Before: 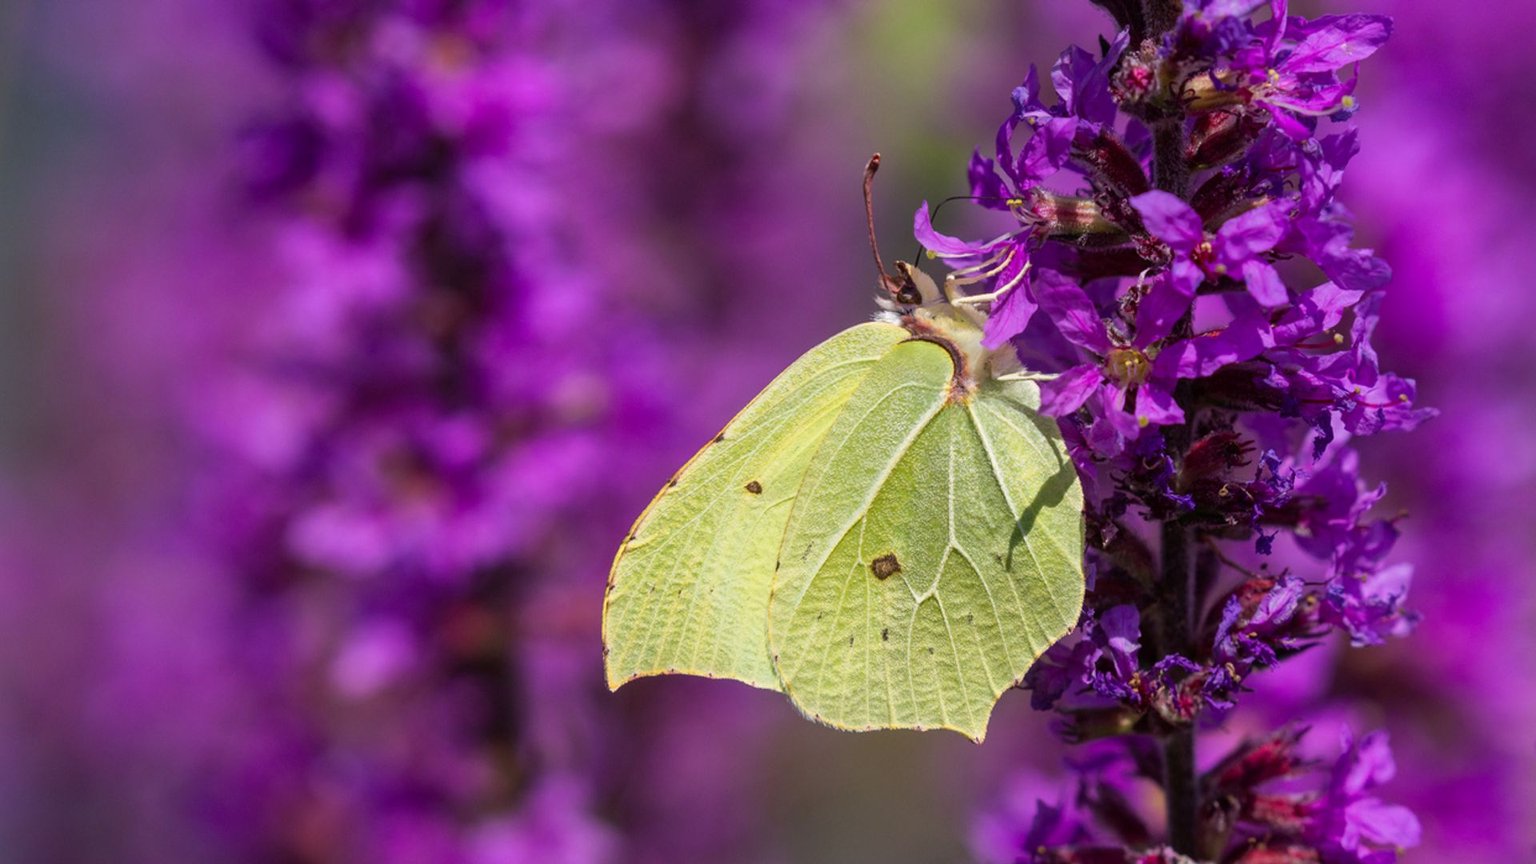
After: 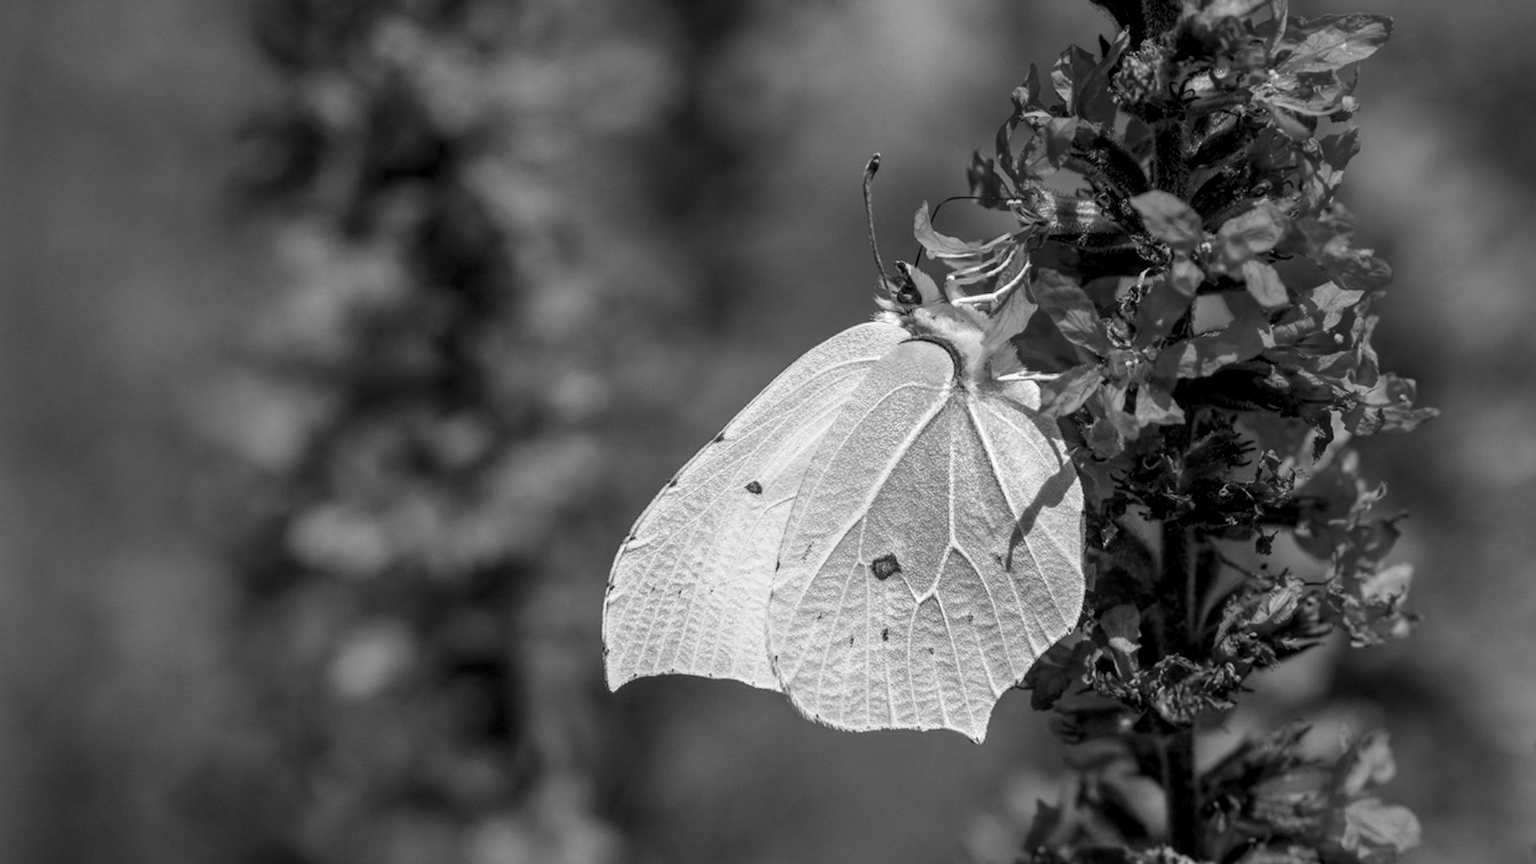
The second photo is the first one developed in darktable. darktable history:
monochrome: on, module defaults
local contrast: detail 130%
